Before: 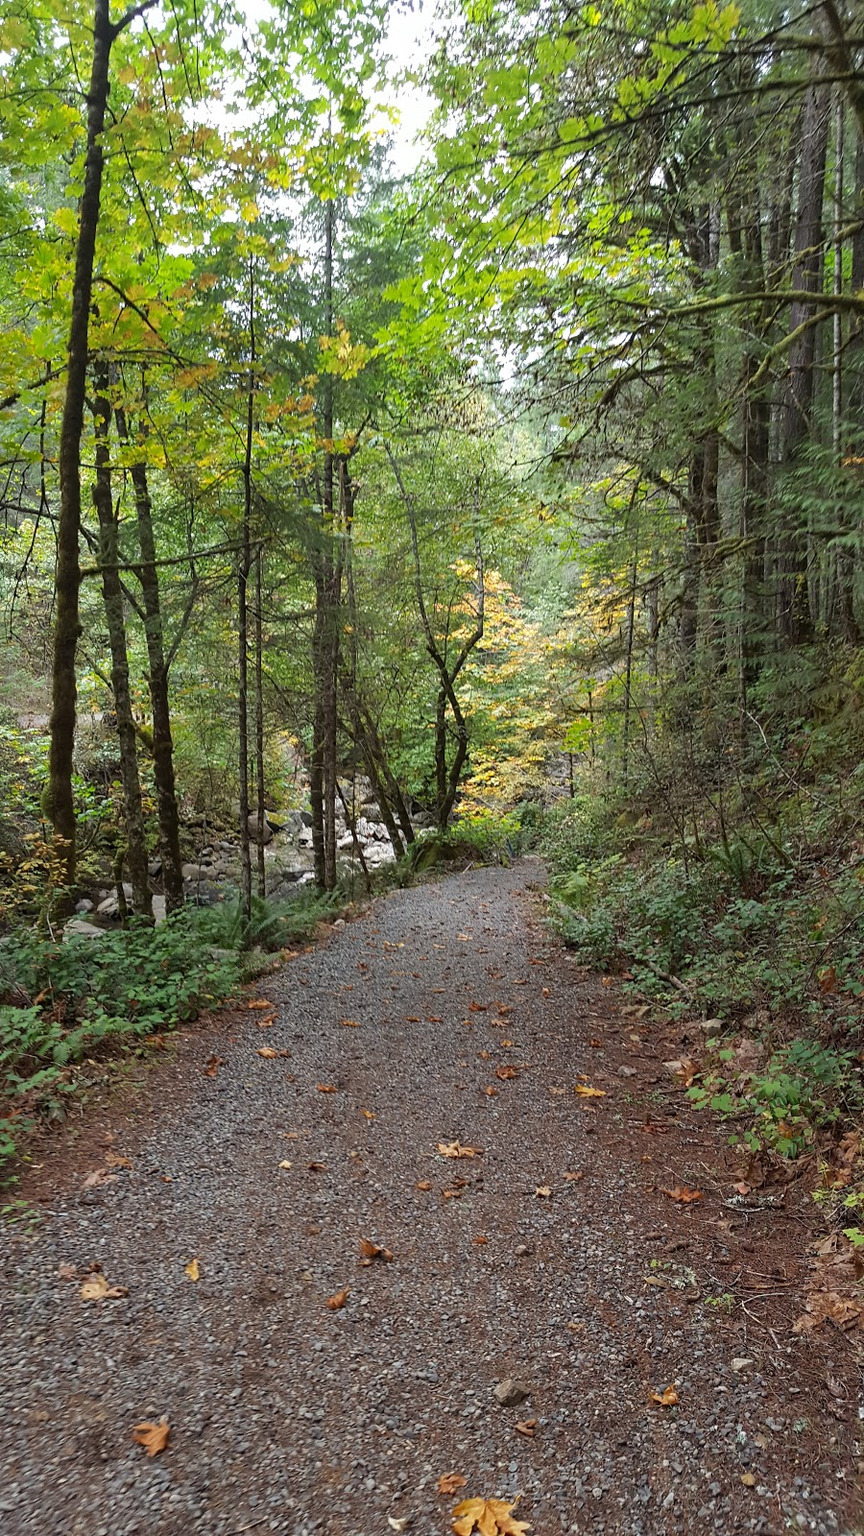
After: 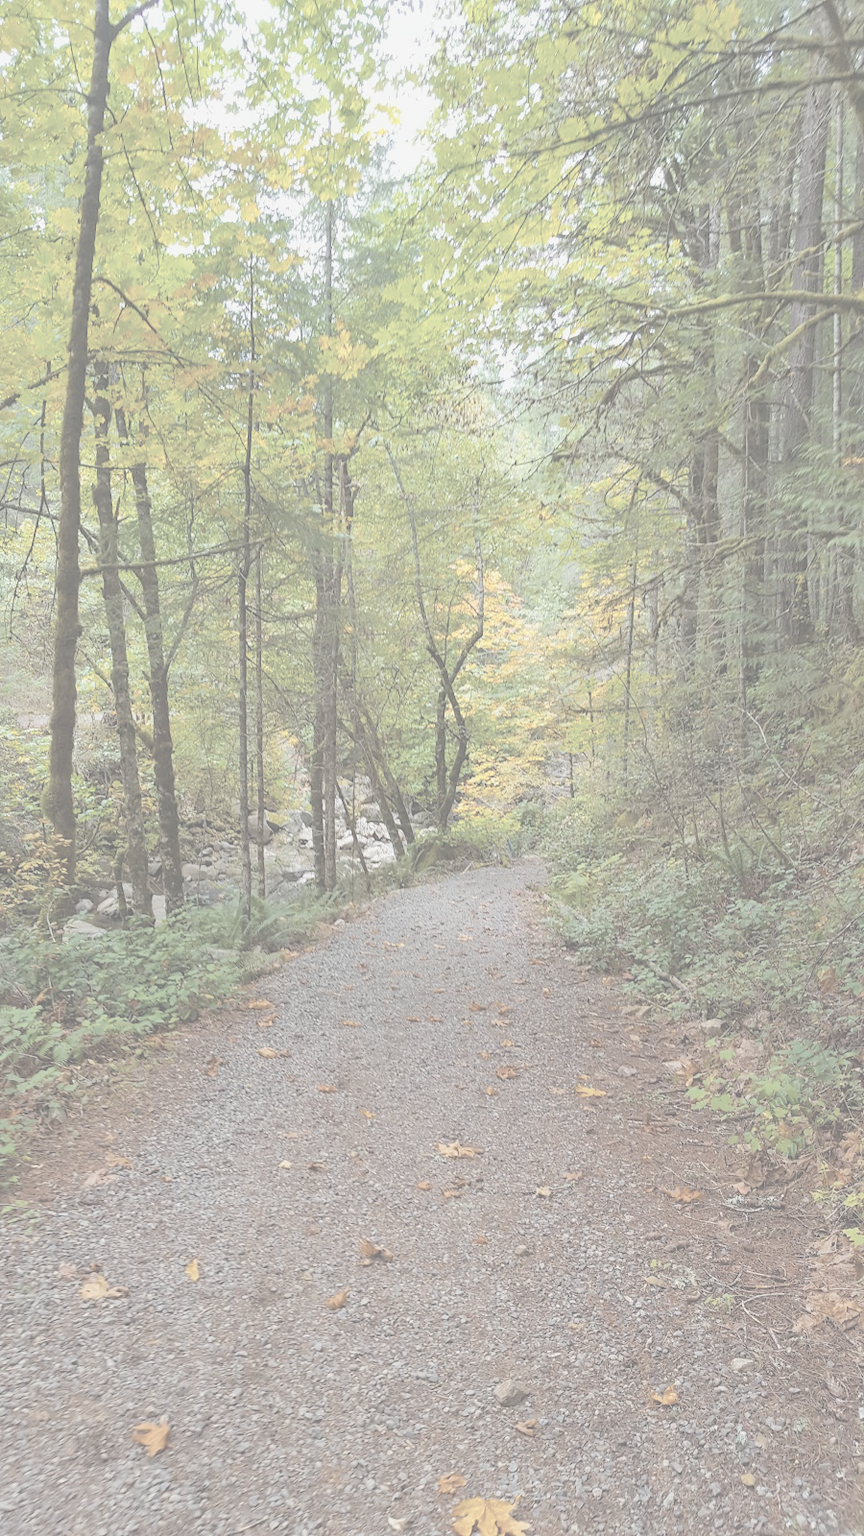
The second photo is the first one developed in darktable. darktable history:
contrast brightness saturation: contrast -0.327, brightness 0.759, saturation -0.769
color balance rgb: global offset › luminance 0.251%, linear chroma grading › global chroma 15.029%, perceptual saturation grading › global saturation 25.27%, perceptual brilliance grading › highlights 10.187%, perceptual brilliance grading › mid-tones 4.933%, global vibrance 50.02%
